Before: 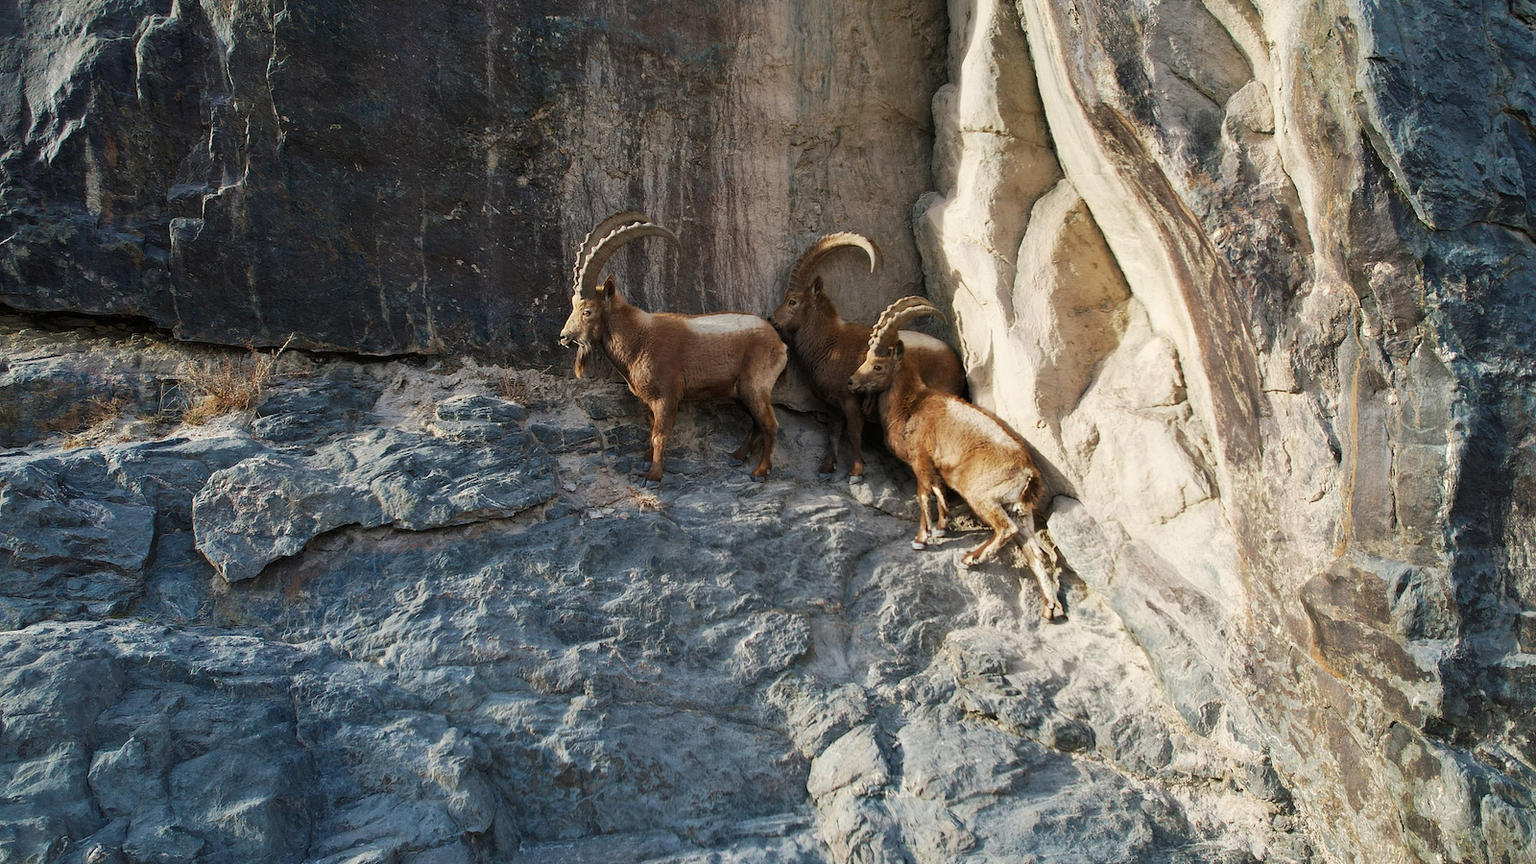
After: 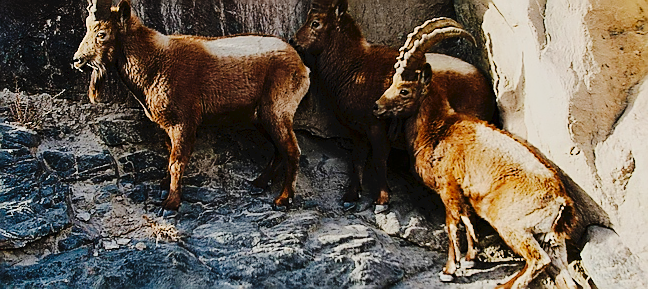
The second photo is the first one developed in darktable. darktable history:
filmic rgb: black relative exposure -7.65 EV, white relative exposure 4.56 EV, hardness 3.61, color science v6 (2022)
contrast brightness saturation: contrast 0.134, brightness -0.052, saturation 0.164
tone curve: curves: ch0 [(0, 0) (0.003, 0.036) (0.011, 0.039) (0.025, 0.039) (0.044, 0.043) (0.069, 0.05) (0.1, 0.072) (0.136, 0.102) (0.177, 0.144) (0.224, 0.204) (0.277, 0.288) (0.335, 0.384) (0.399, 0.477) (0.468, 0.575) (0.543, 0.652) (0.623, 0.724) (0.709, 0.785) (0.801, 0.851) (0.898, 0.915) (1, 1)], preserve colors none
crop: left 31.905%, top 32.345%, right 27.572%, bottom 35.514%
sharpen: radius 1.398, amount 1.261, threshold 0.602
